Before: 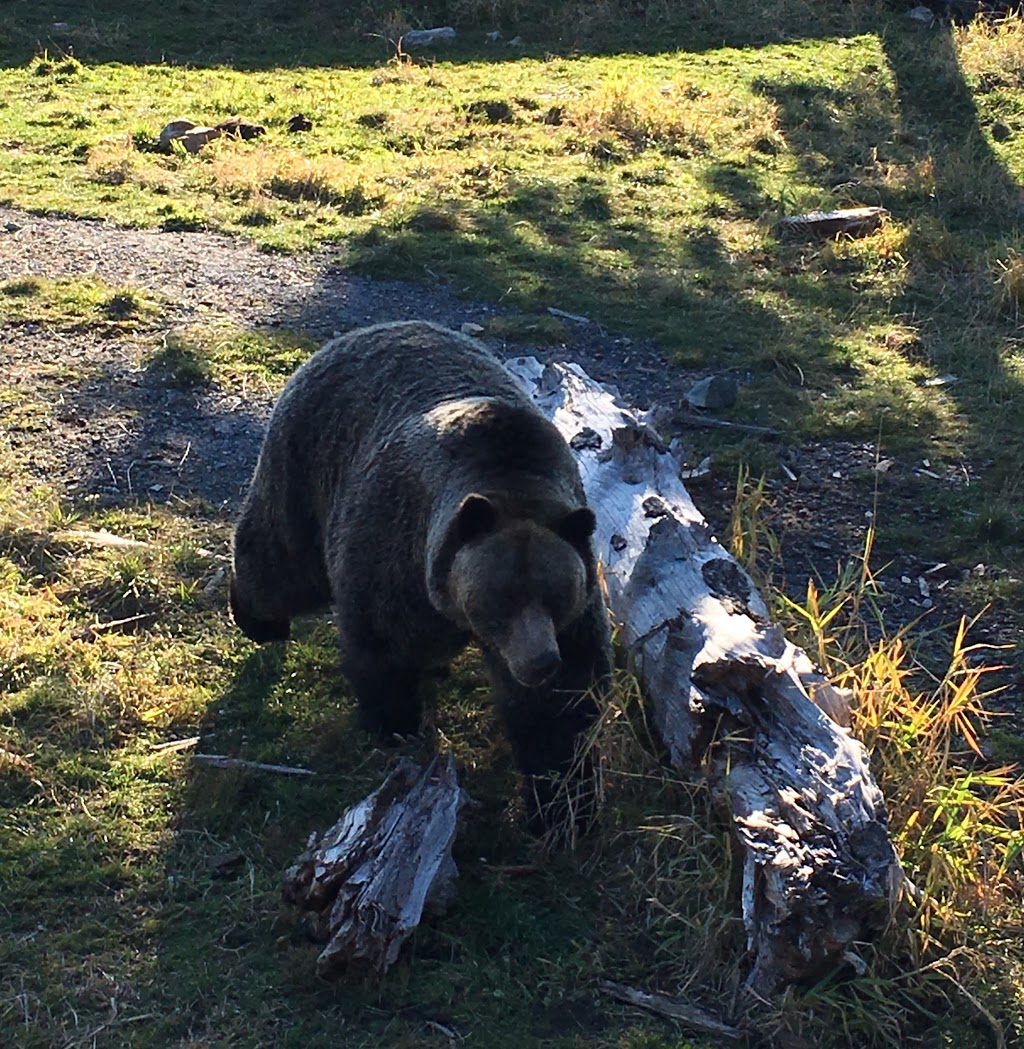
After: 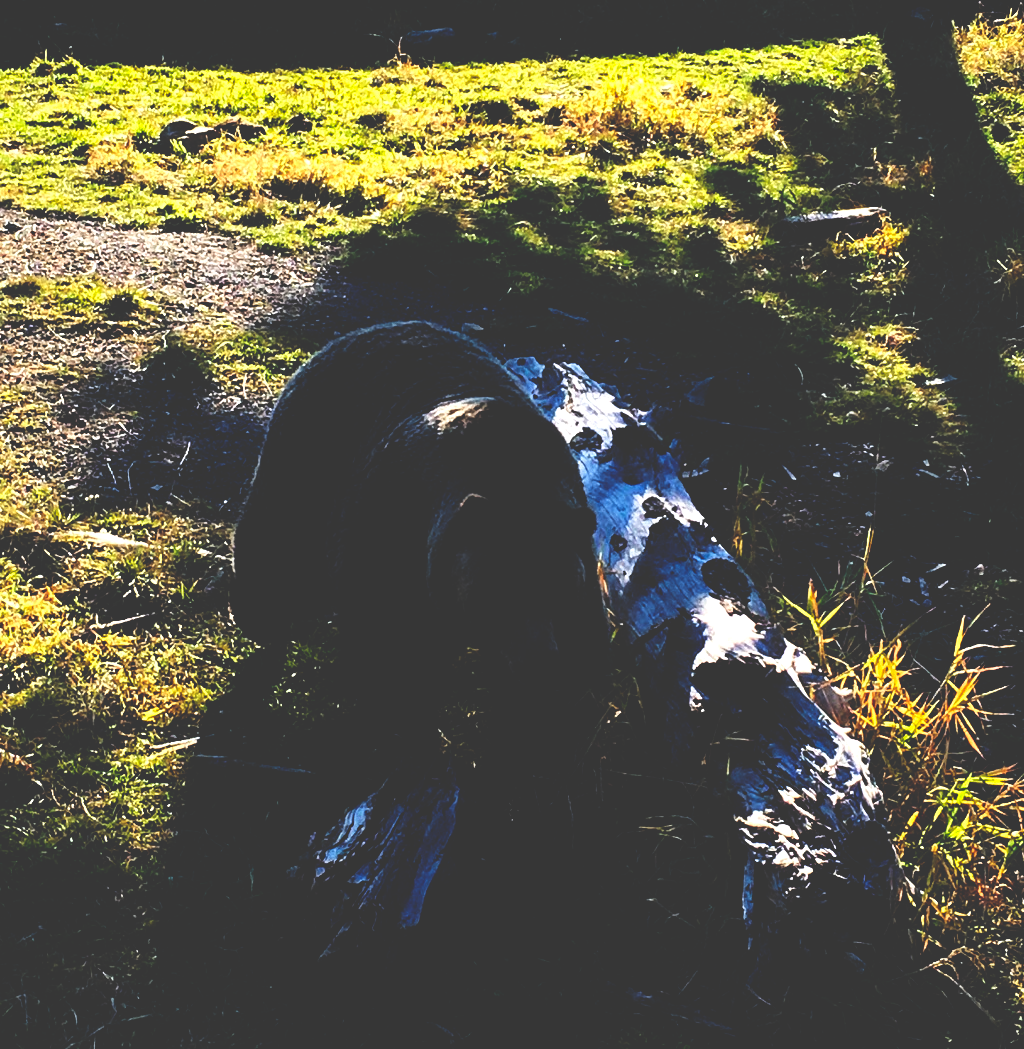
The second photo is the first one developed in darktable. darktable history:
rotate and perspective: crop left 0, crop top 0
base curve: curves: ch0 [(0, 0.036) (0.083, 0.04) (0.804, 1)], preserve colors none
exposure: exposure 0 EV, compensate highlight preservation false
